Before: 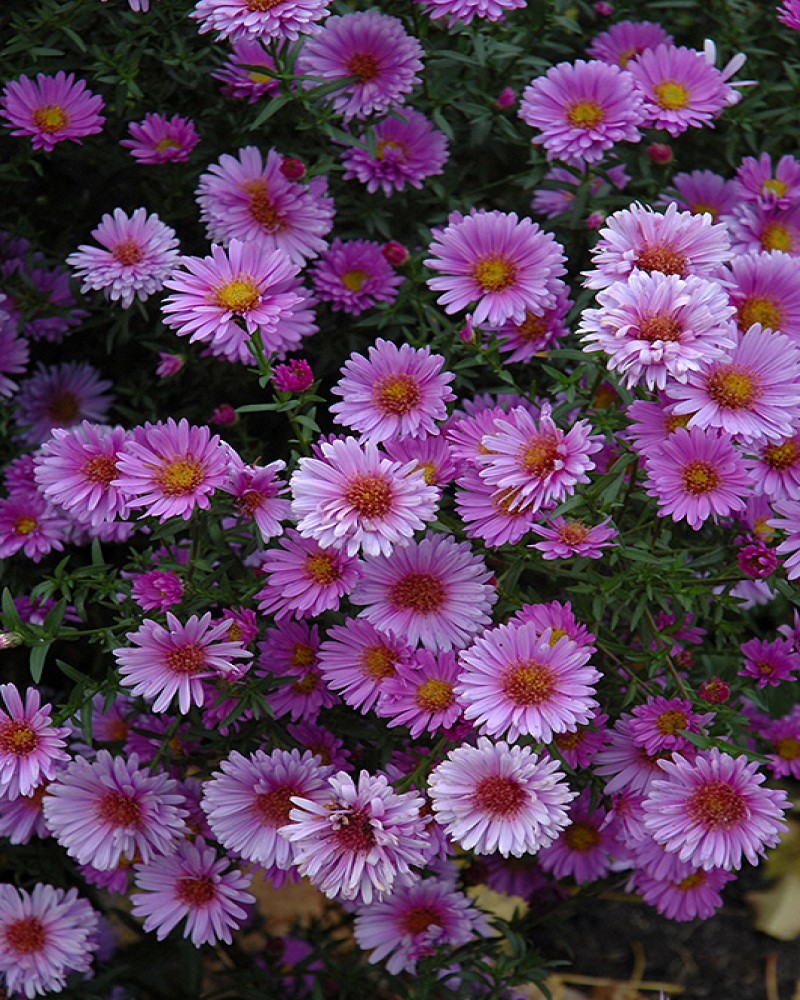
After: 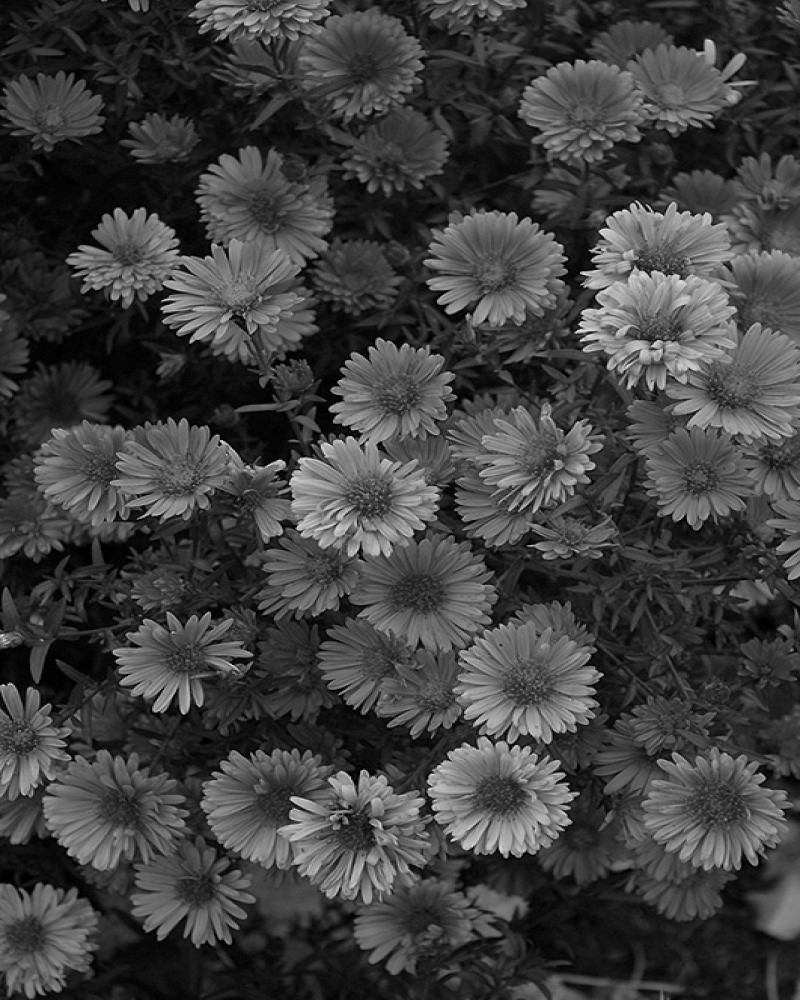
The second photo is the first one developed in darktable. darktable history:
monochrome: a 26.22, b 42.67, size 0.8
